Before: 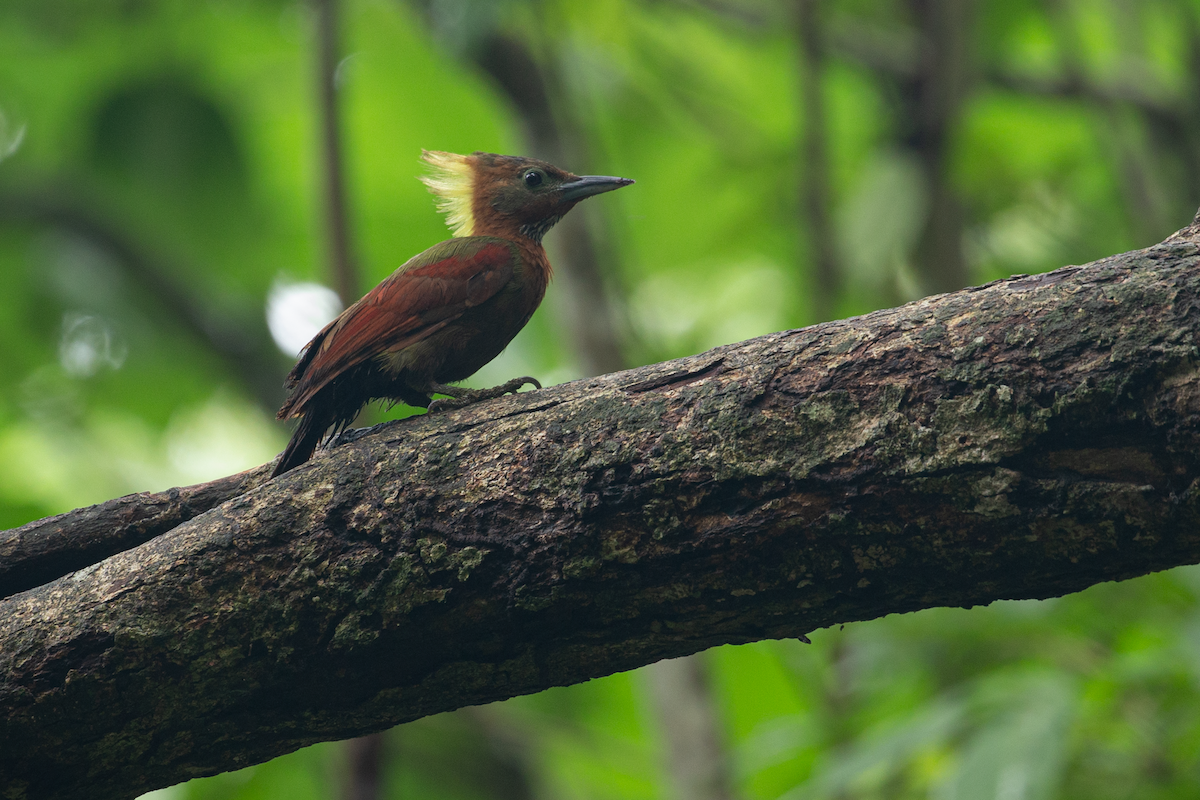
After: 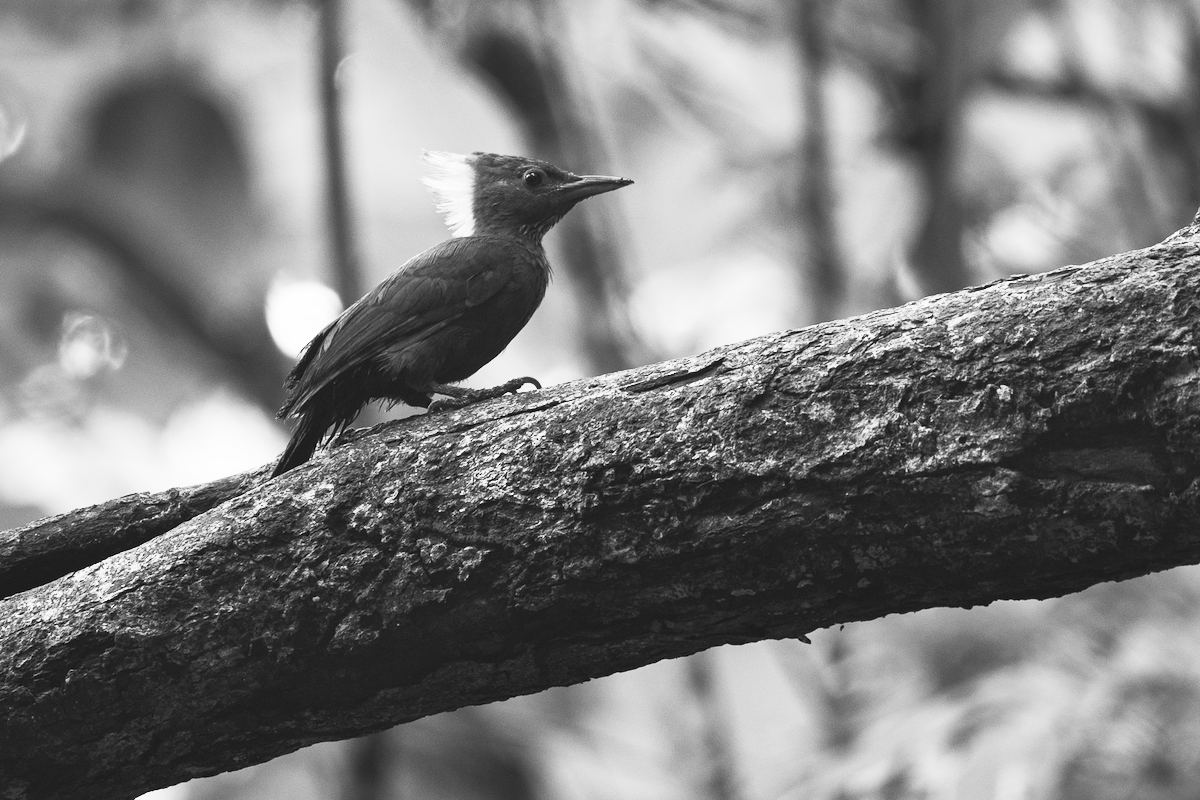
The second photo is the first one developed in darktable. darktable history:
white balance: red 1, blue 1
contrast brightness saturation: contrast 0.53, brightness 0.47, saturation -1
shadows and highlights: soften with gaussian
